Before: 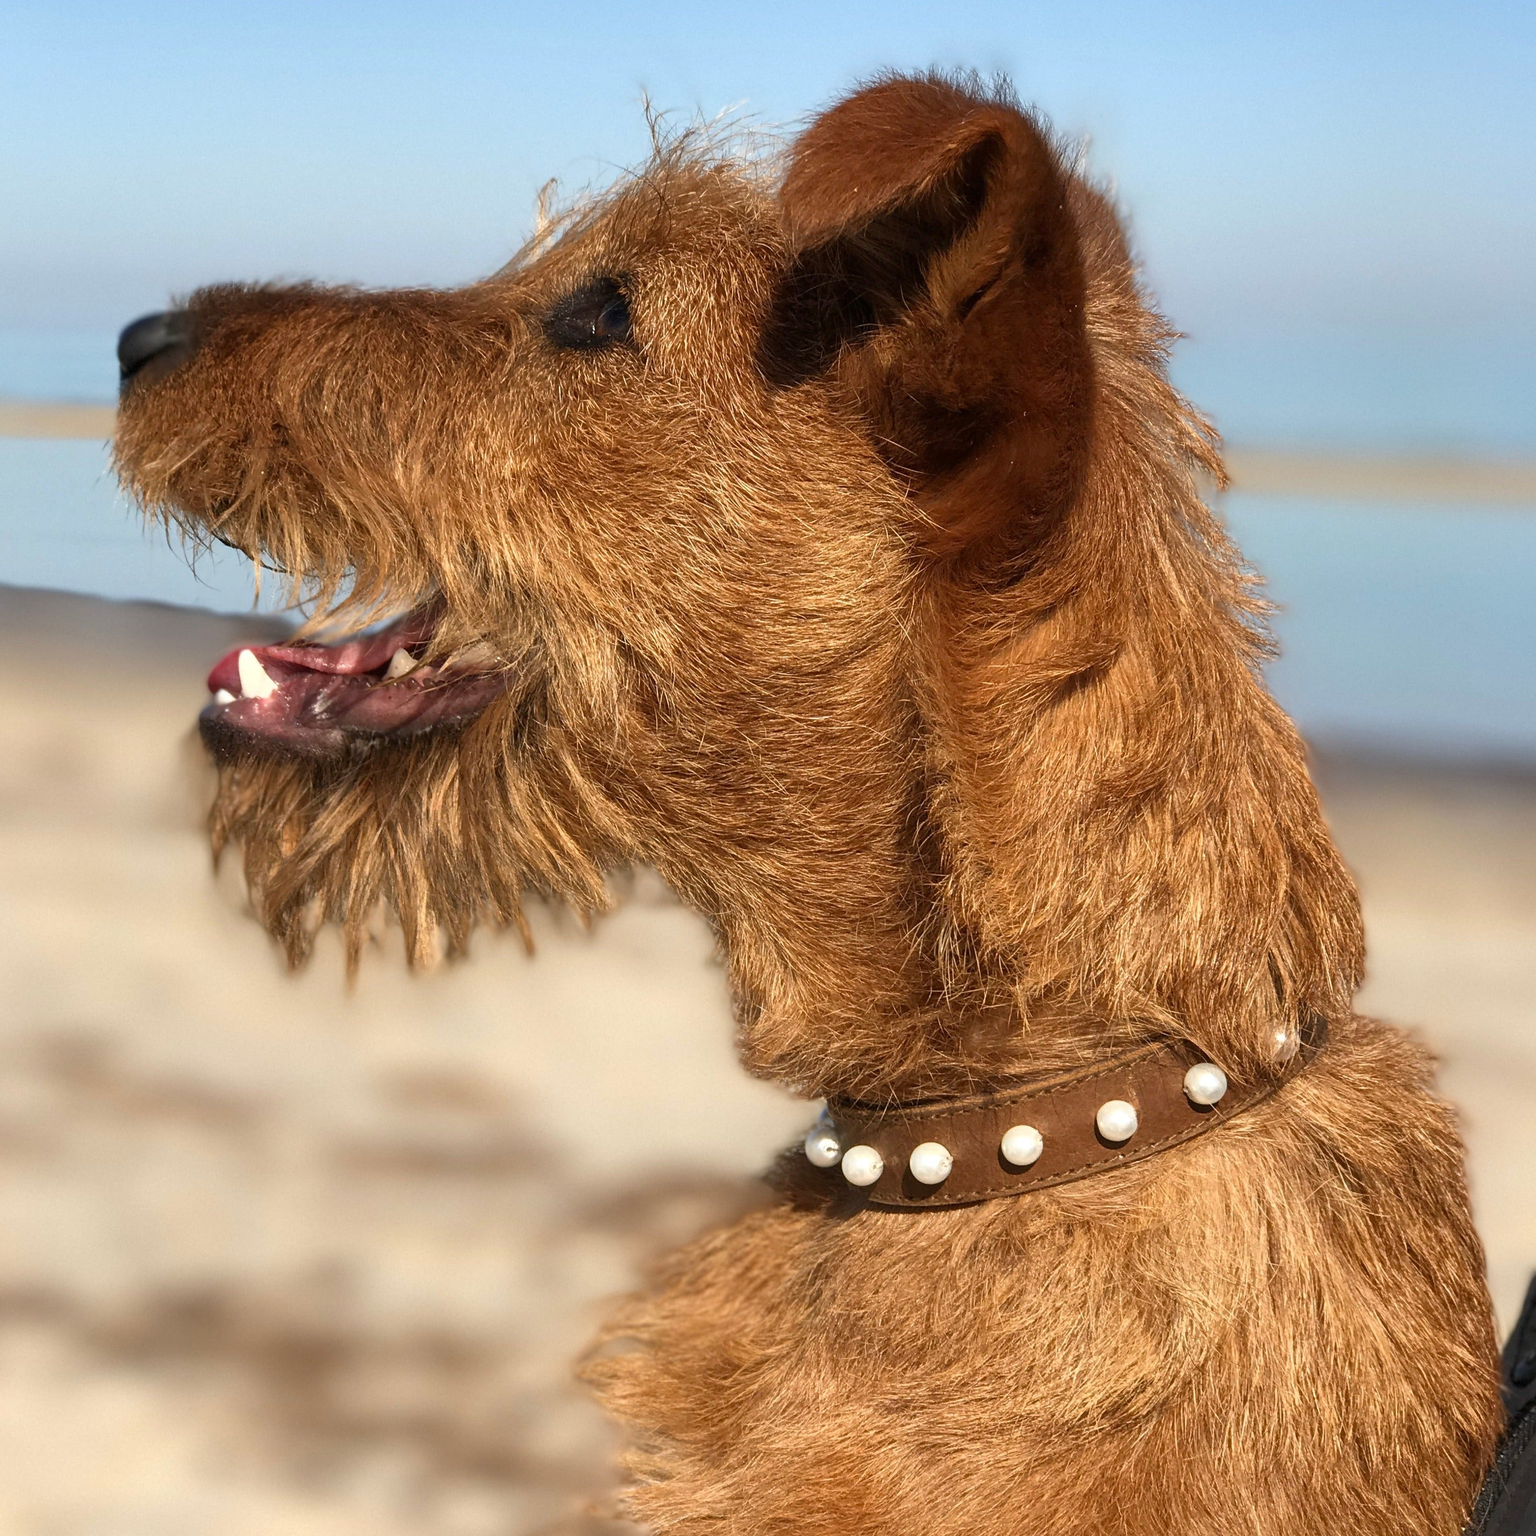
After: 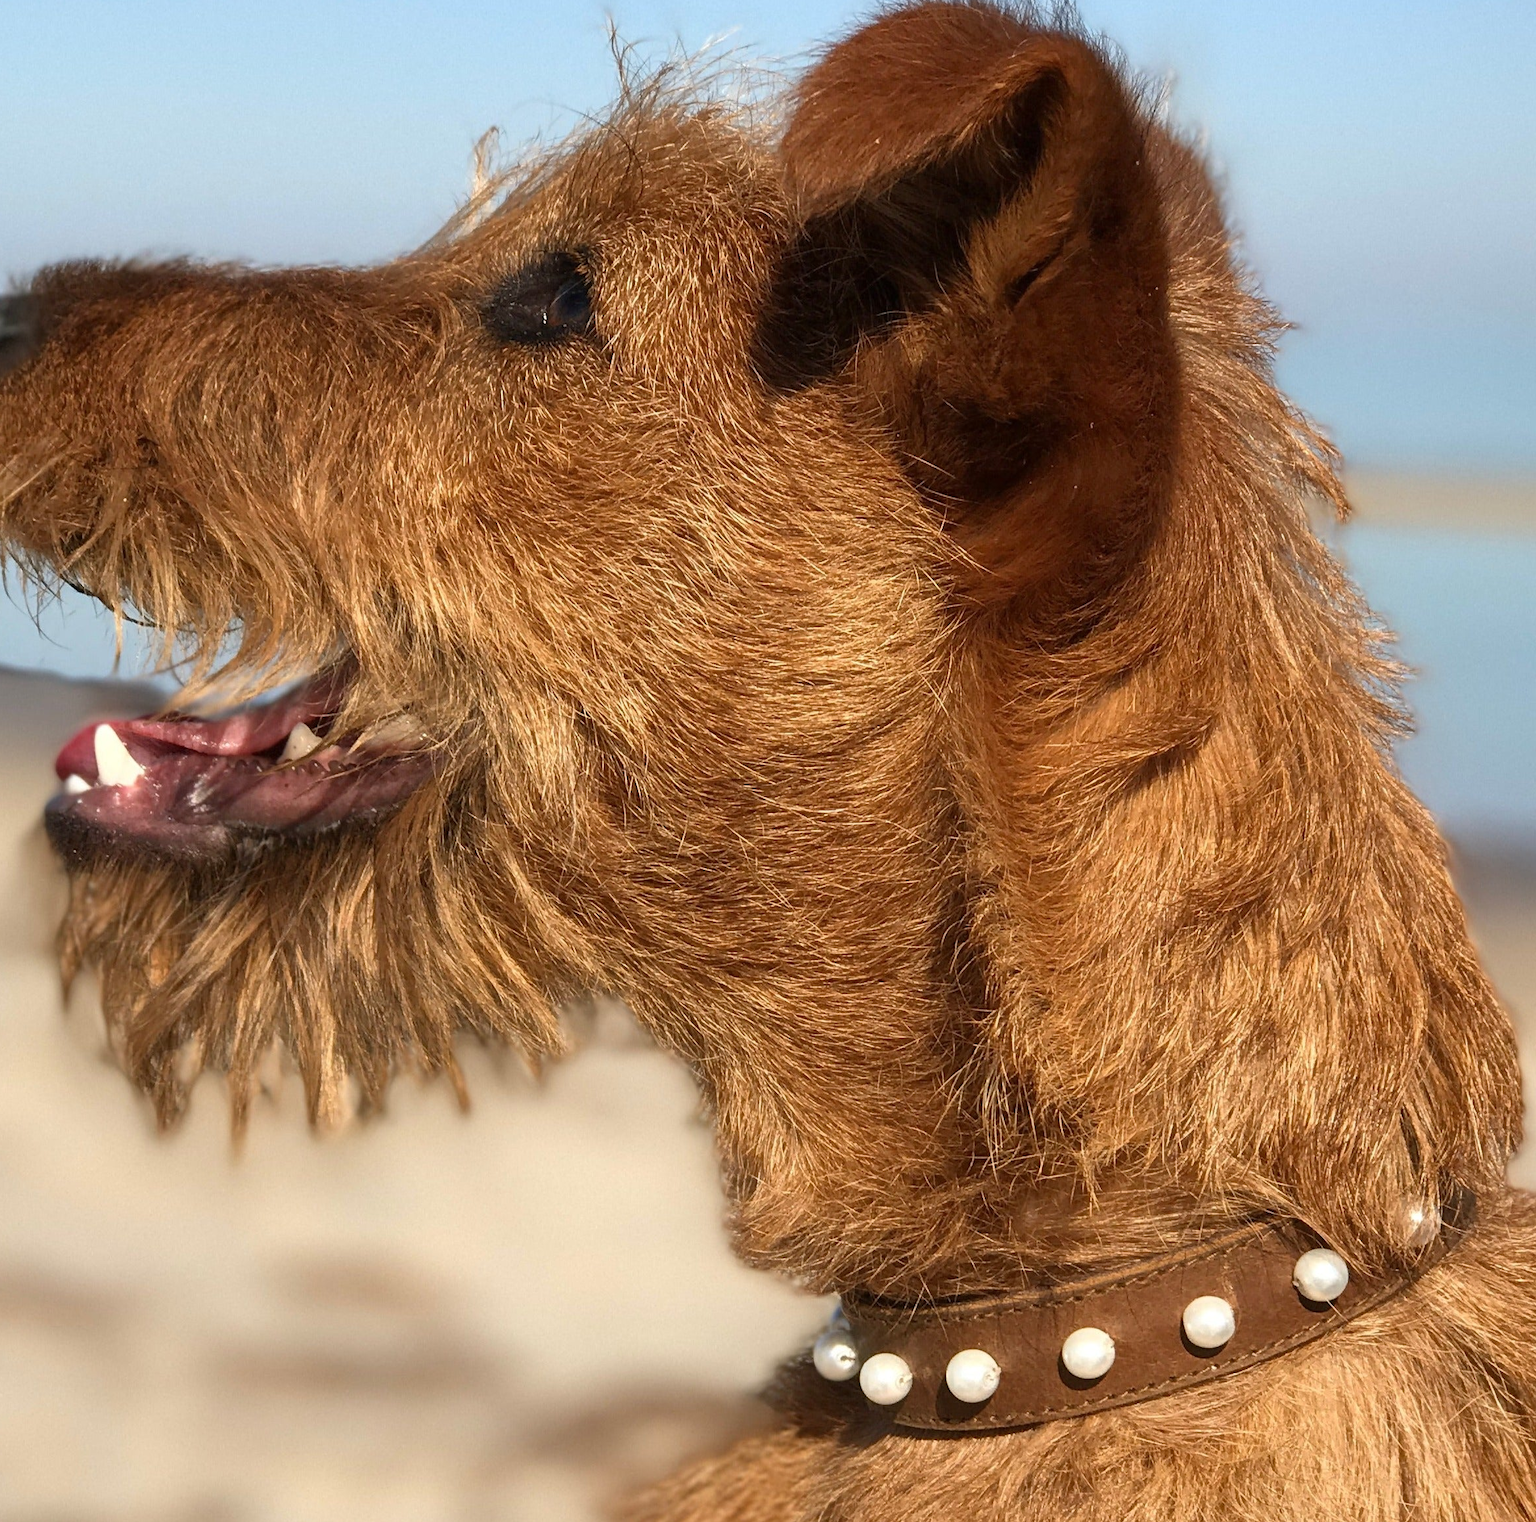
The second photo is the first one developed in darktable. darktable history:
crop and rotate: left 10.694%, top 5.133%, right 10.465%, bottom 16.697%
